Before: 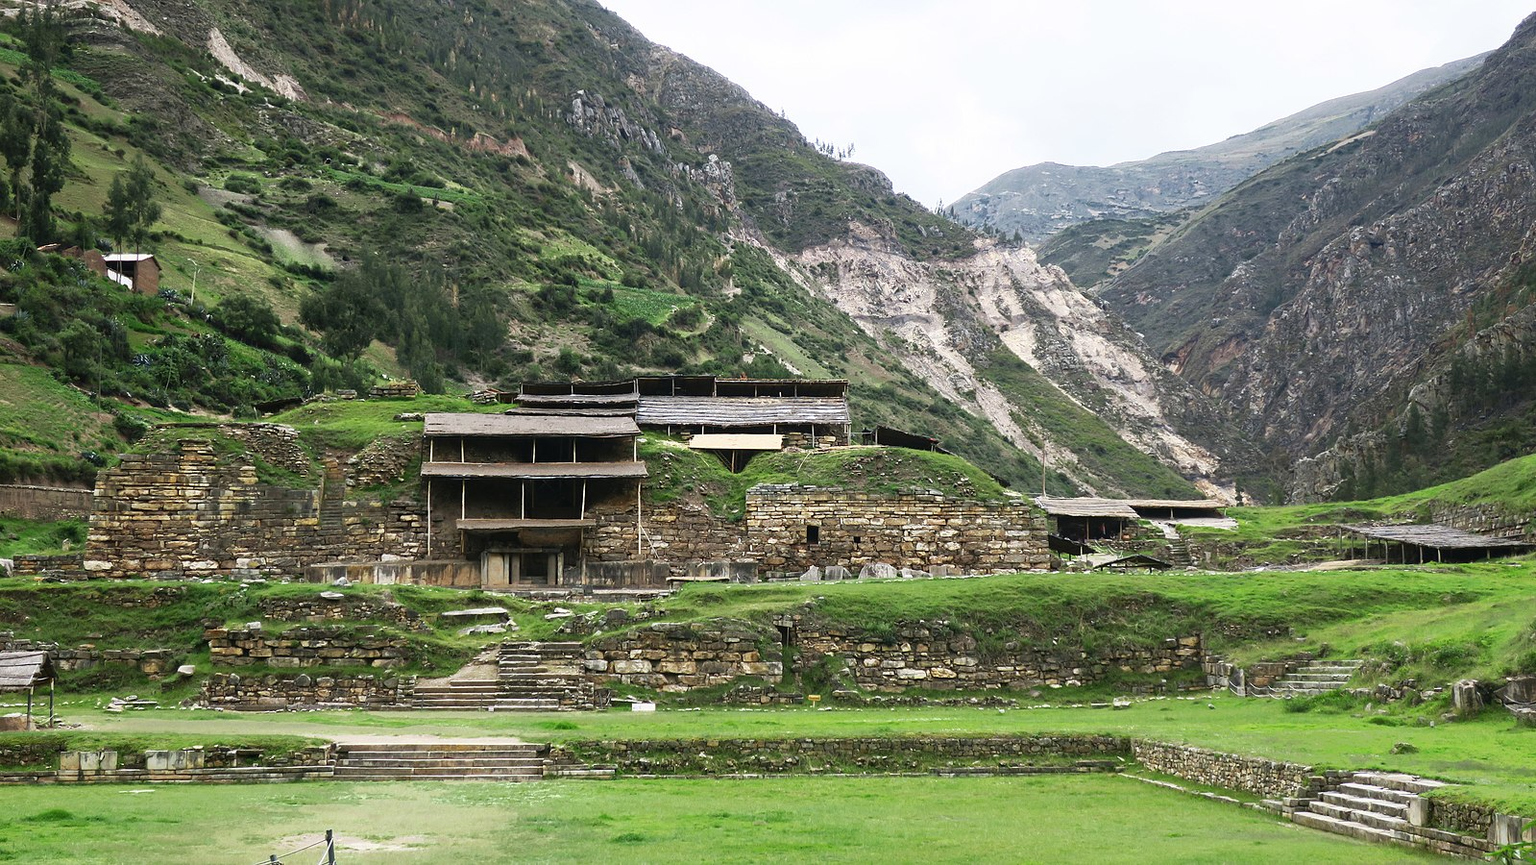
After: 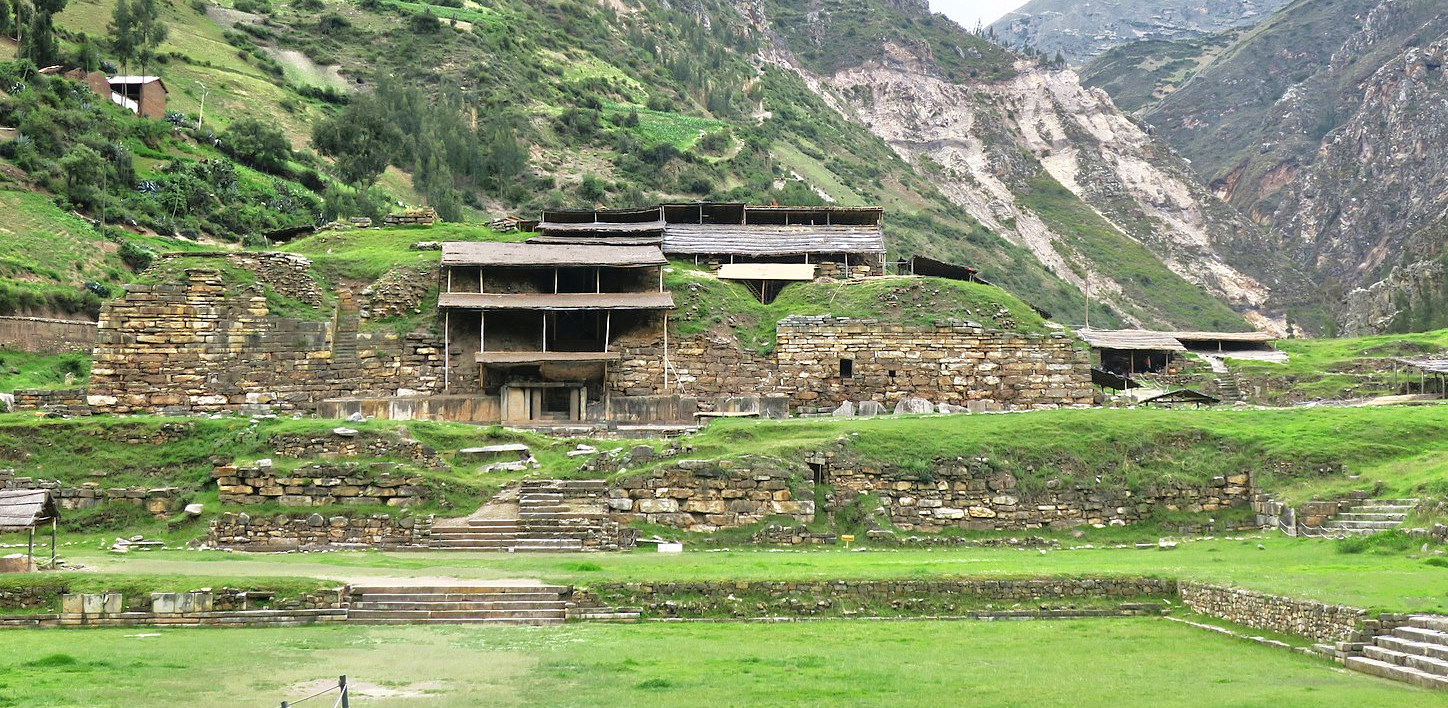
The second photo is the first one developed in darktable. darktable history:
crop: top 20.916%, right 9.437%, bottom 0.316%
tone equalizer: -7 EV 0.15 EV, -6 EV 0.6 EV, -5 EV 1.15 EV, -4 EV 1.33 EV, -3 EV 1.15 EV, -2 EV 0.6 EV, -1 EV 0.15 EV, mask exposure compensation -0.5 EV
